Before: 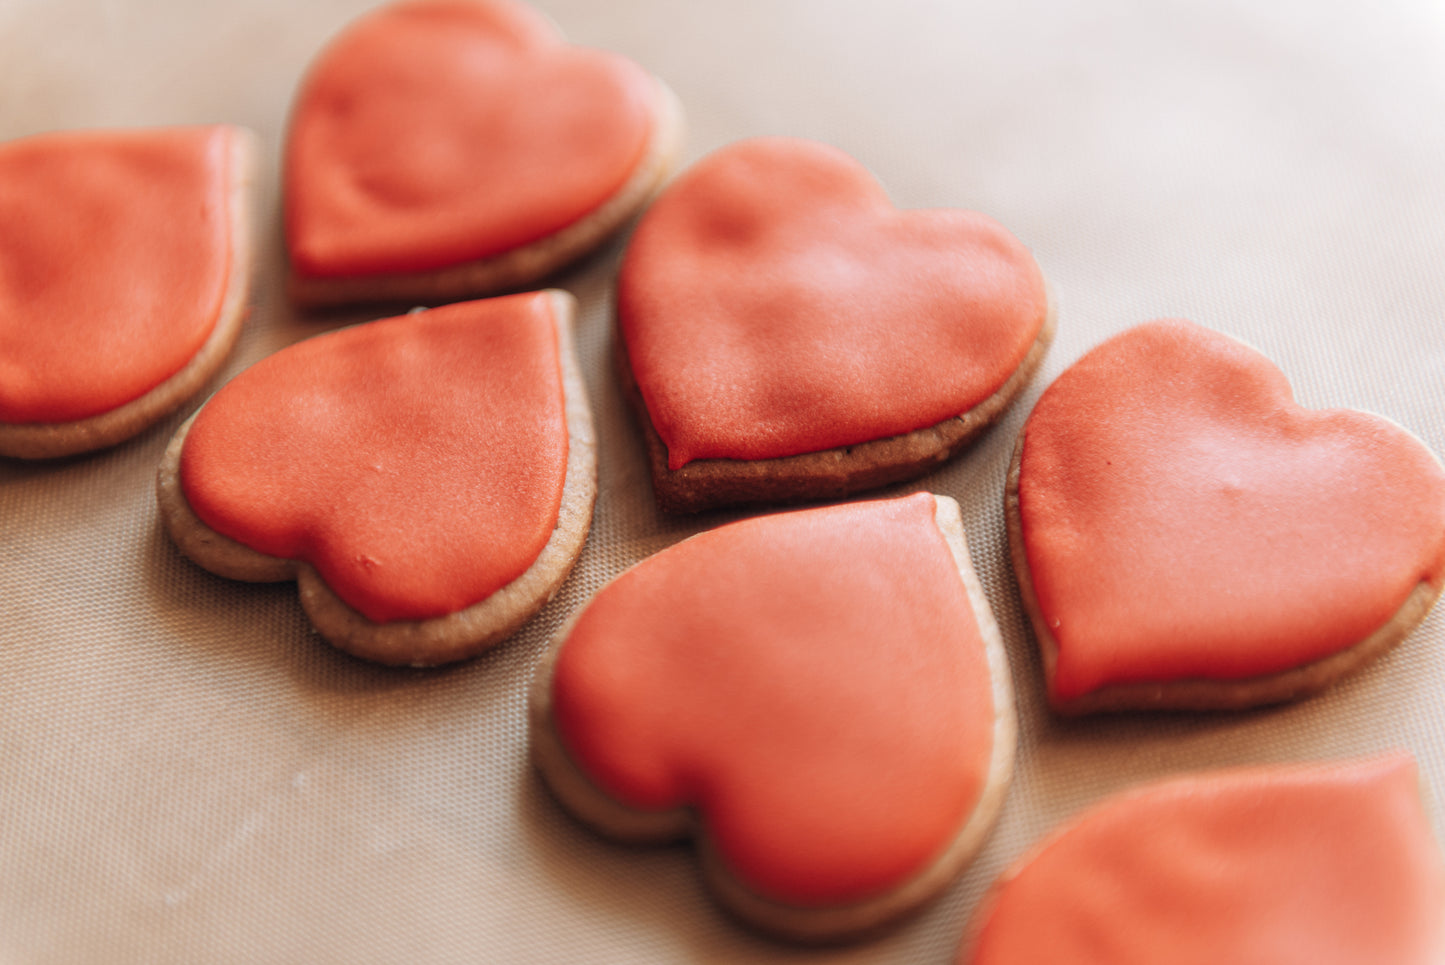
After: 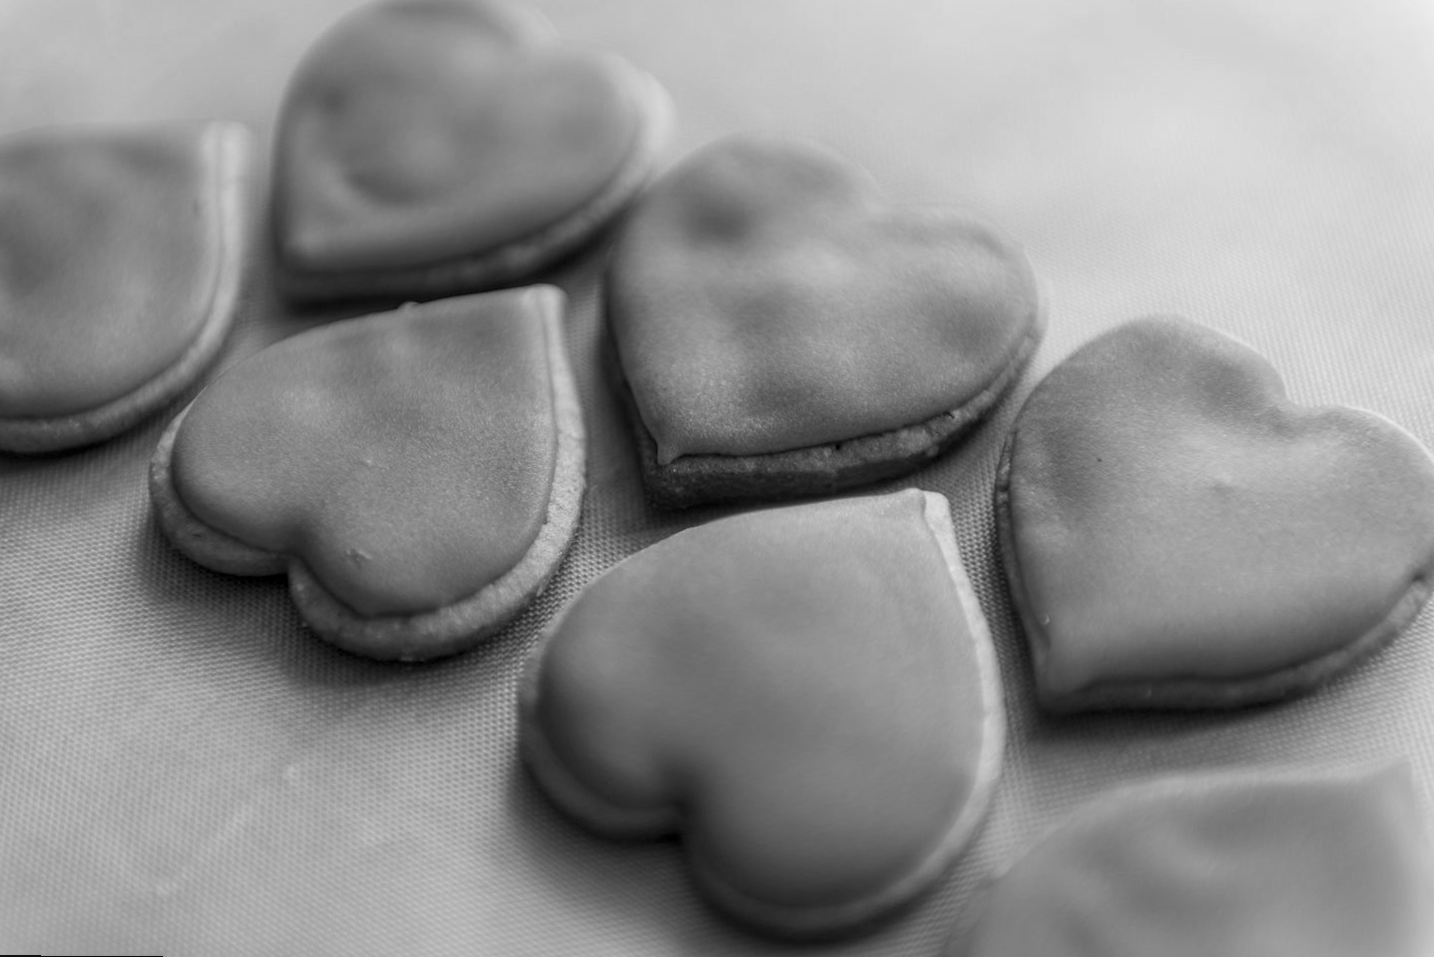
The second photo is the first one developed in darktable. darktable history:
rotate and perspective: rotation 0.192°, lens shift (horizontal) -0.015, crop left 0.005, crop right 0.996, crop top 0.006, crop bottom 0.99
monochrome: a -74.22, b 78.2
color correction: saturation 1.8
local contrast: on, module defaults
